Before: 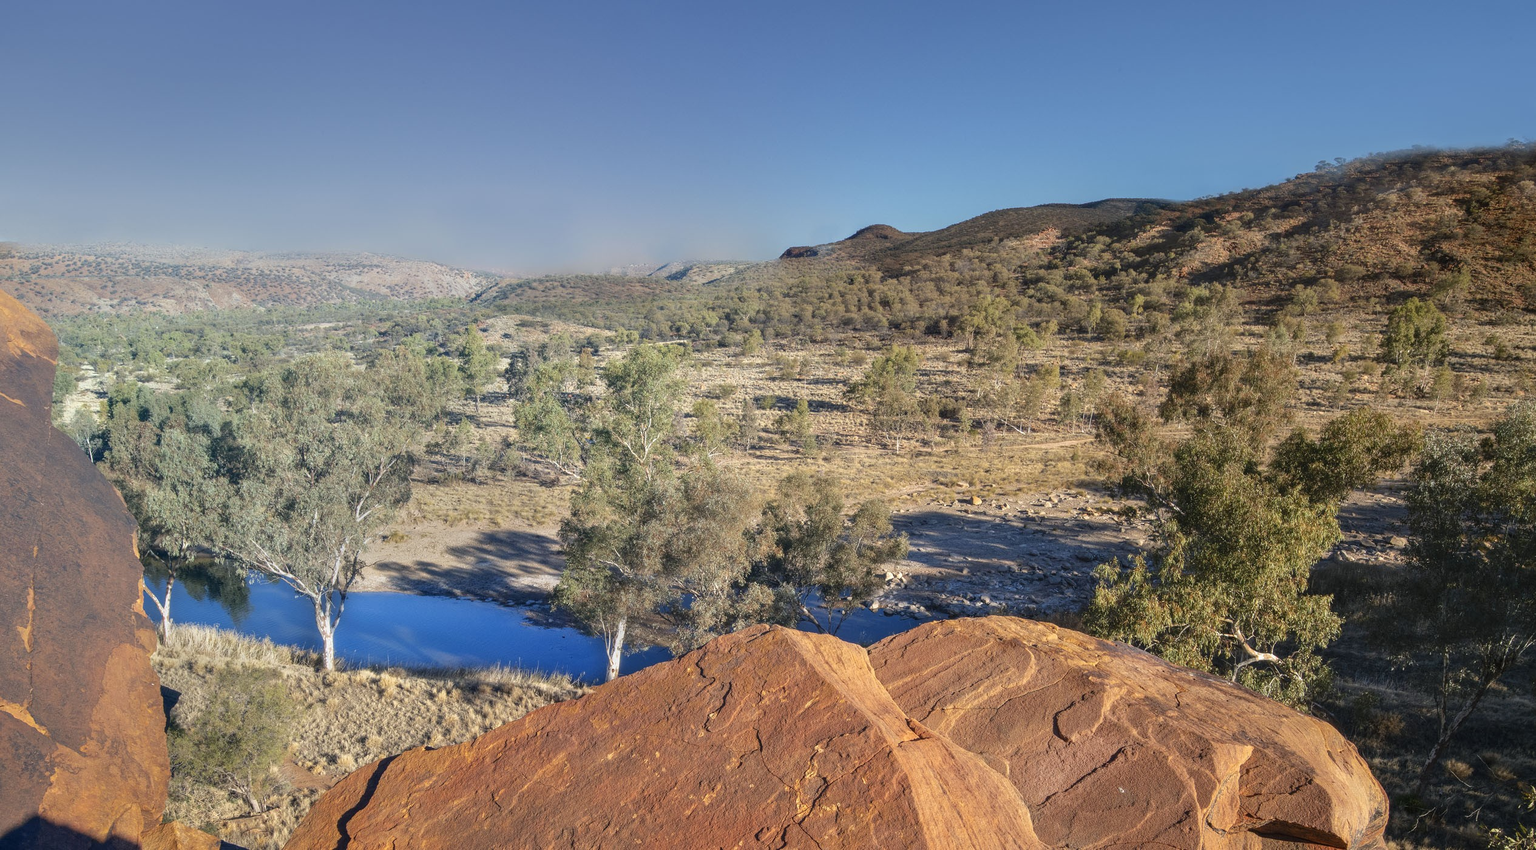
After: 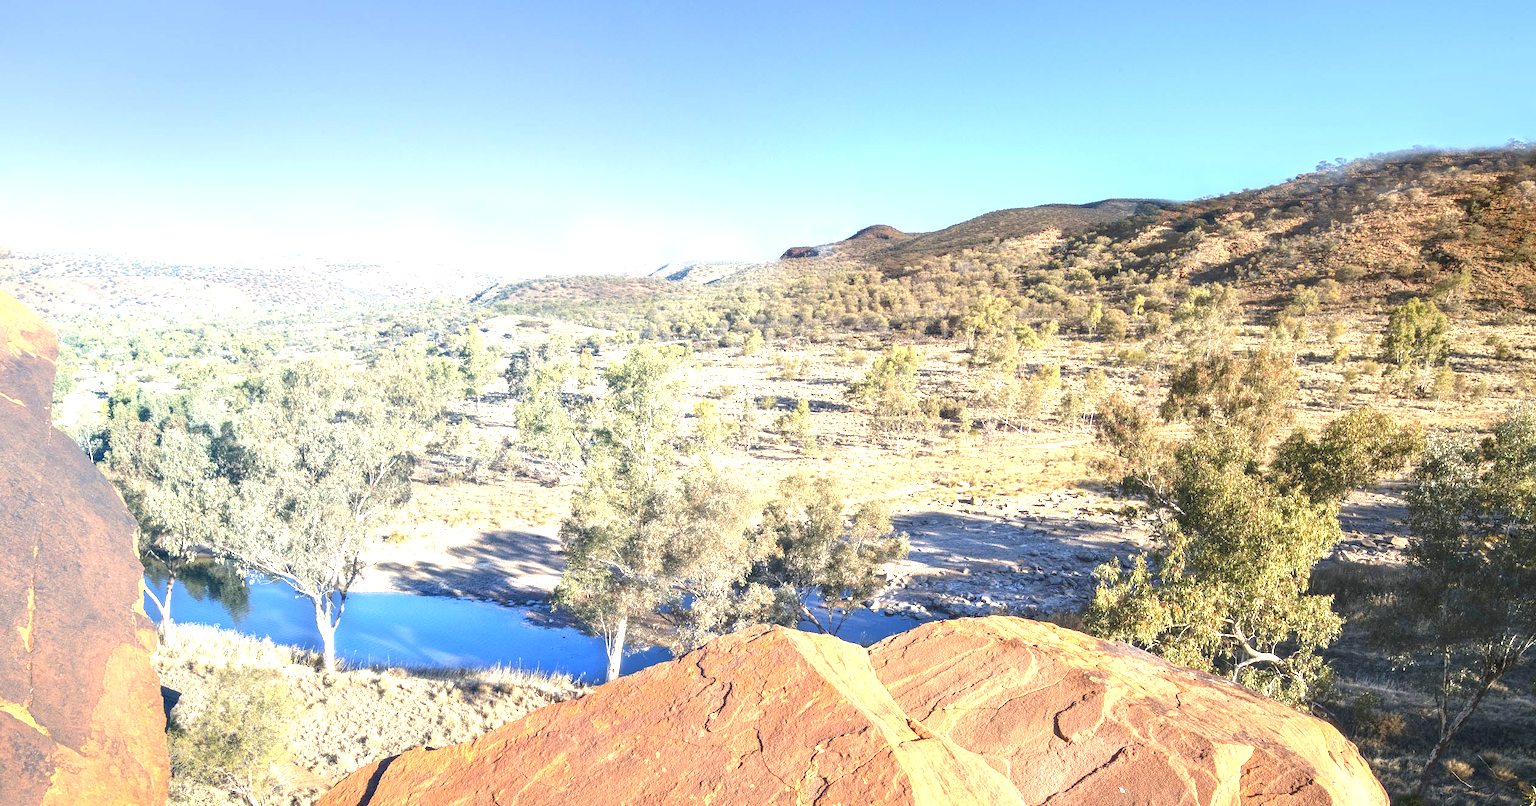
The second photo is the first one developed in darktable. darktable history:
crop and rotate: top 0%, bottom 5.097%
exposure: black level correction 0.001, exposure 1.646 EV, compensate exposure bias true, compensate highlight preservation false
